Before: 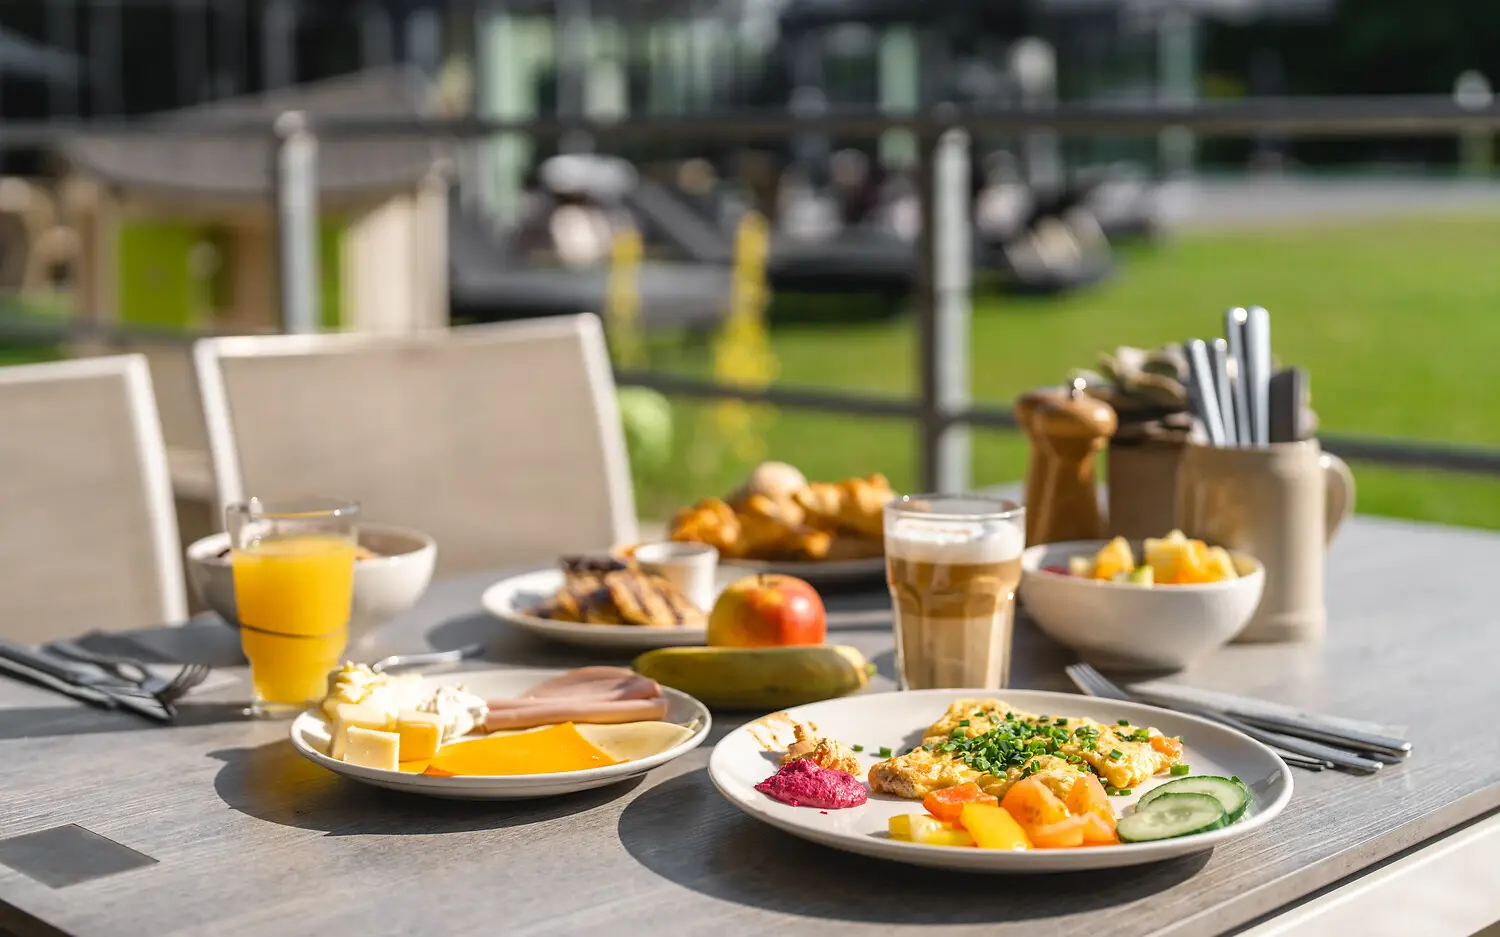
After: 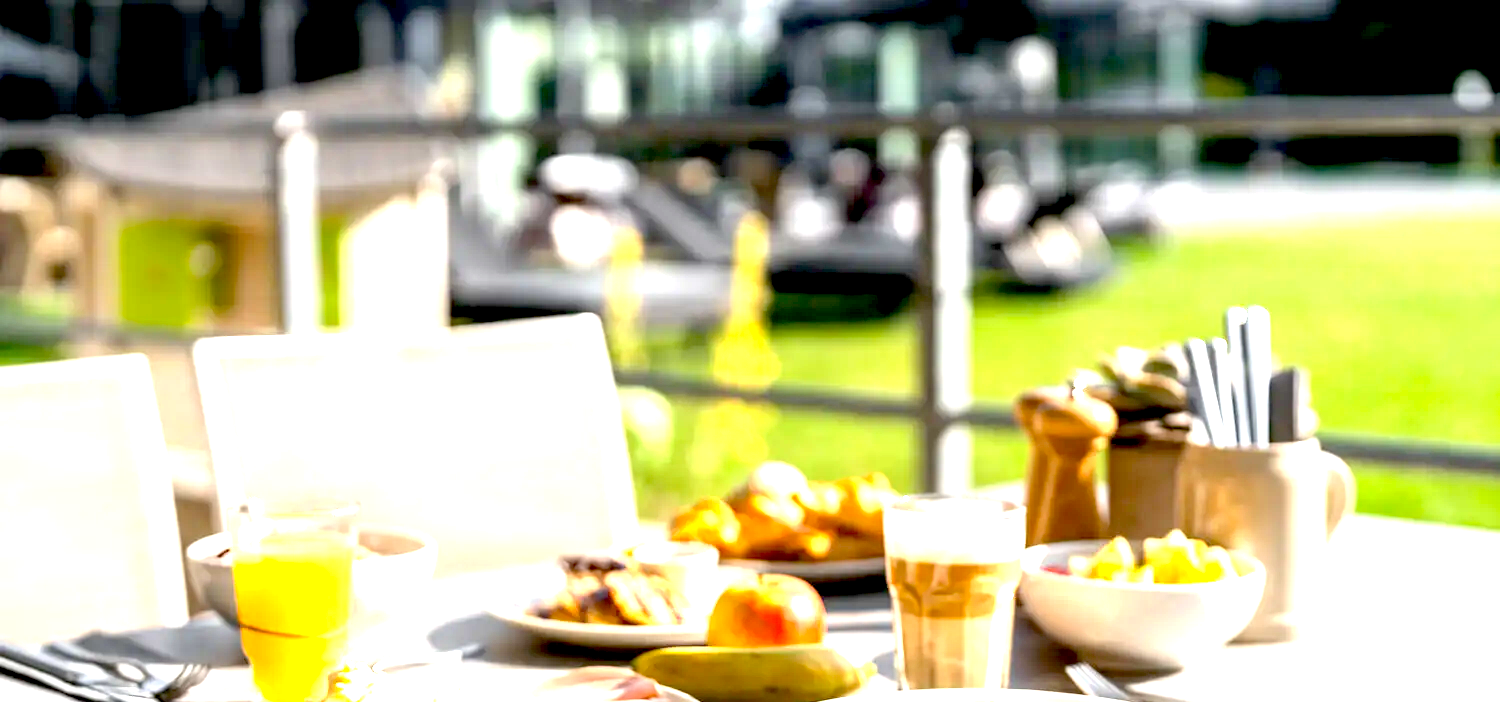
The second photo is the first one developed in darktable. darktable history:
exposure: black level correction 0.014, exposure 1.772 EV, compensate exposure bias true, compensate highlight preservation false
crop: bottom 24.99%
